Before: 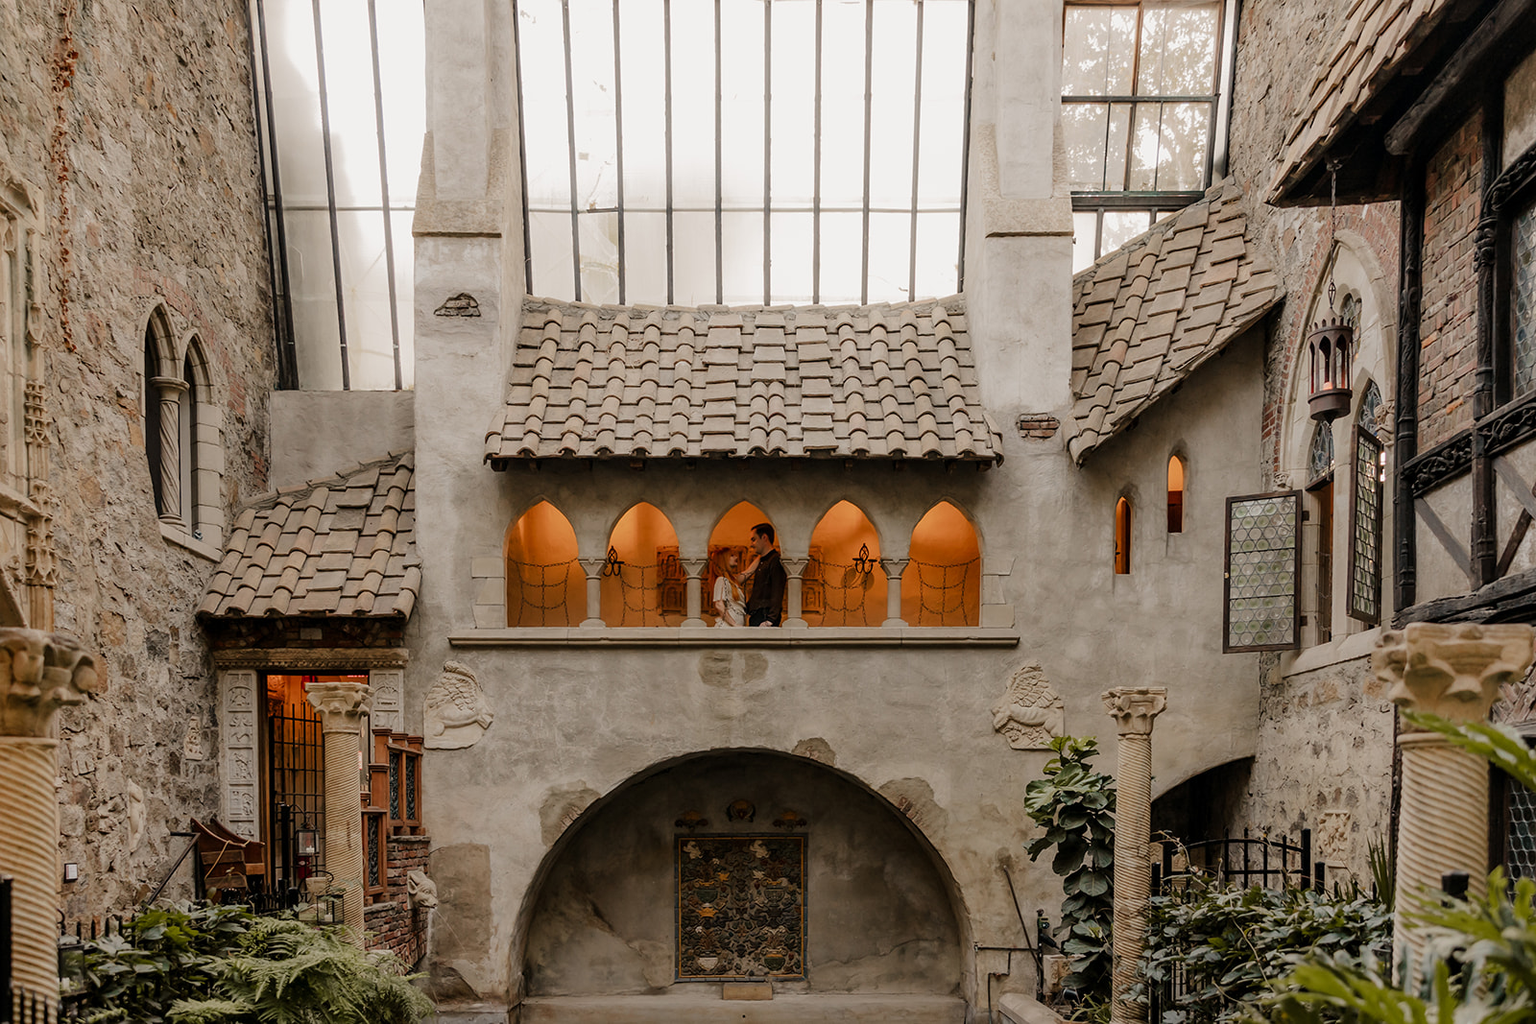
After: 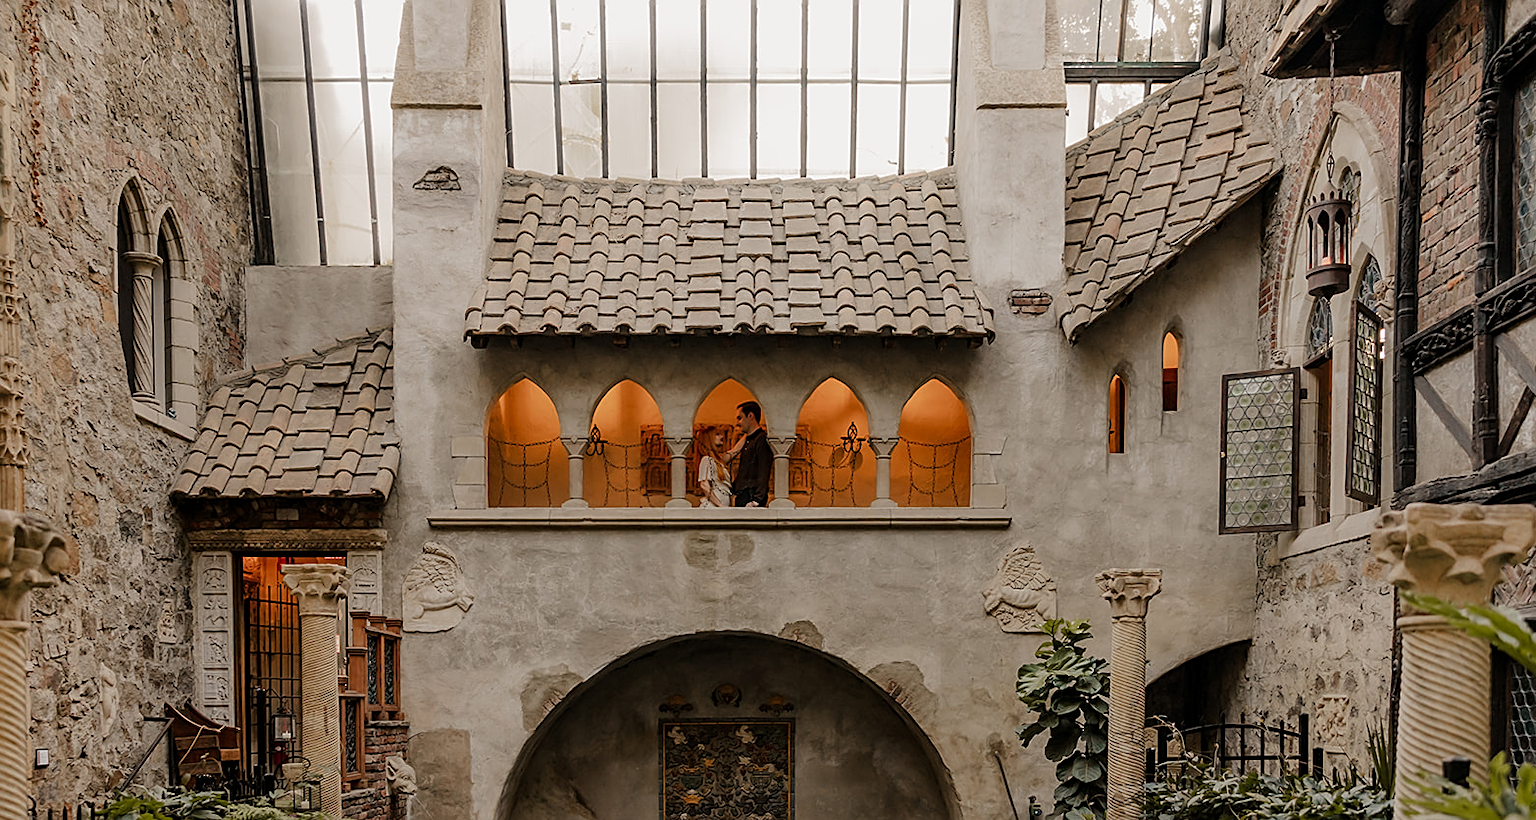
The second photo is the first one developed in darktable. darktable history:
sharpen: on, module defaults
crop and rotate: left 1.961%, top 12.756%, right 0.127%, bottom 8.786%
